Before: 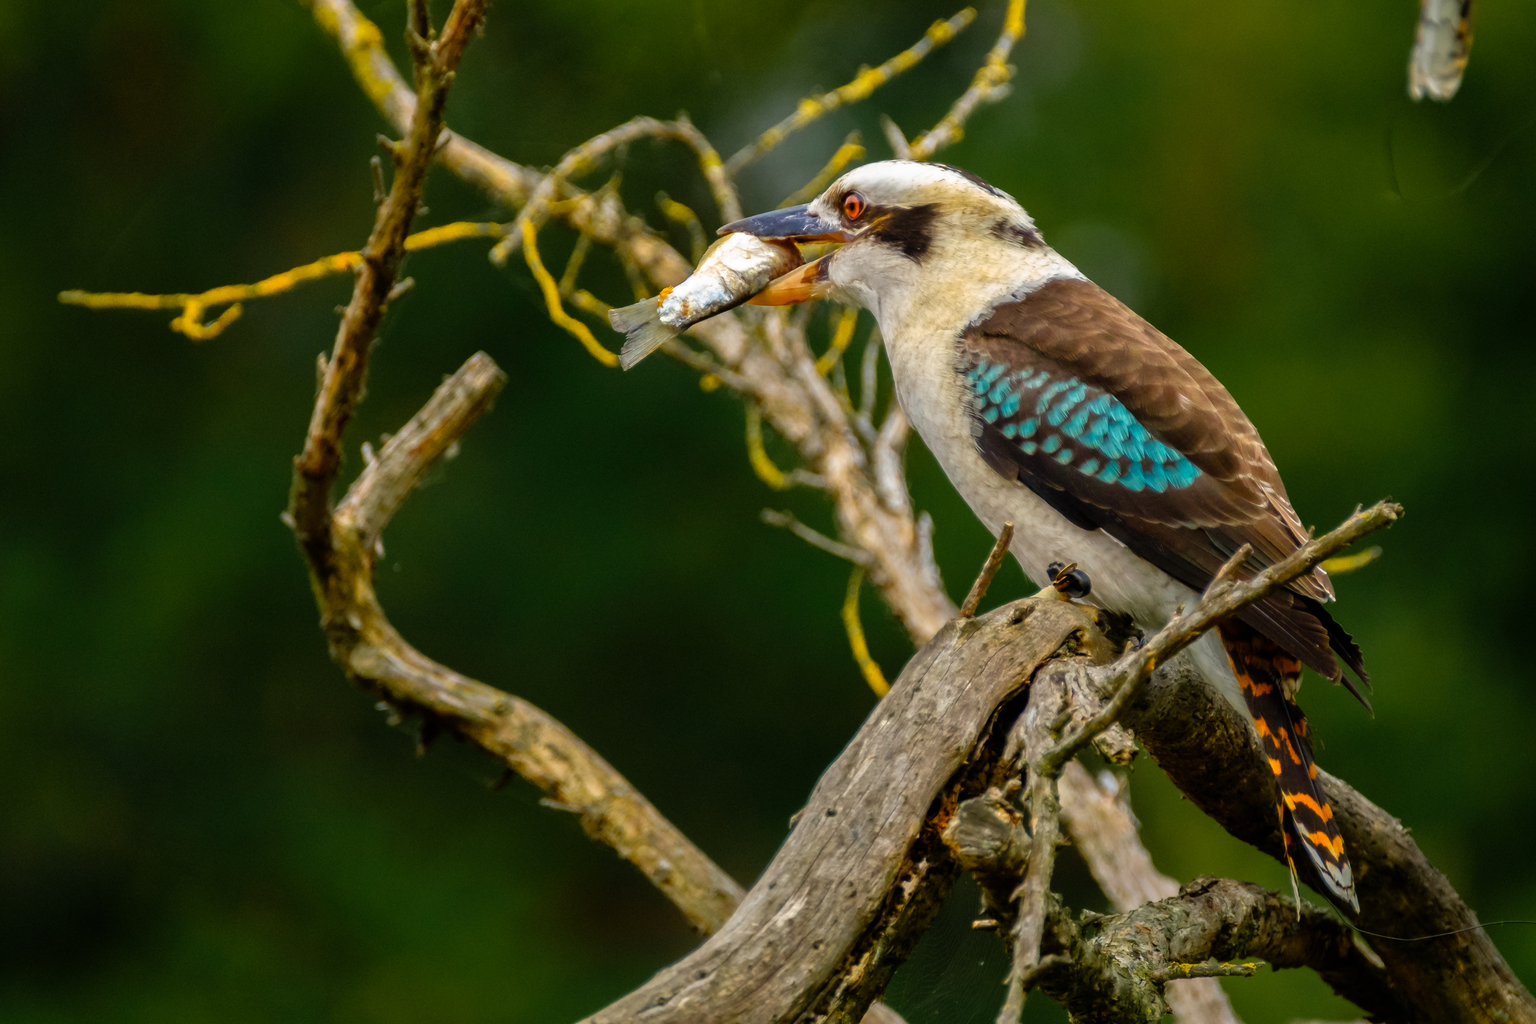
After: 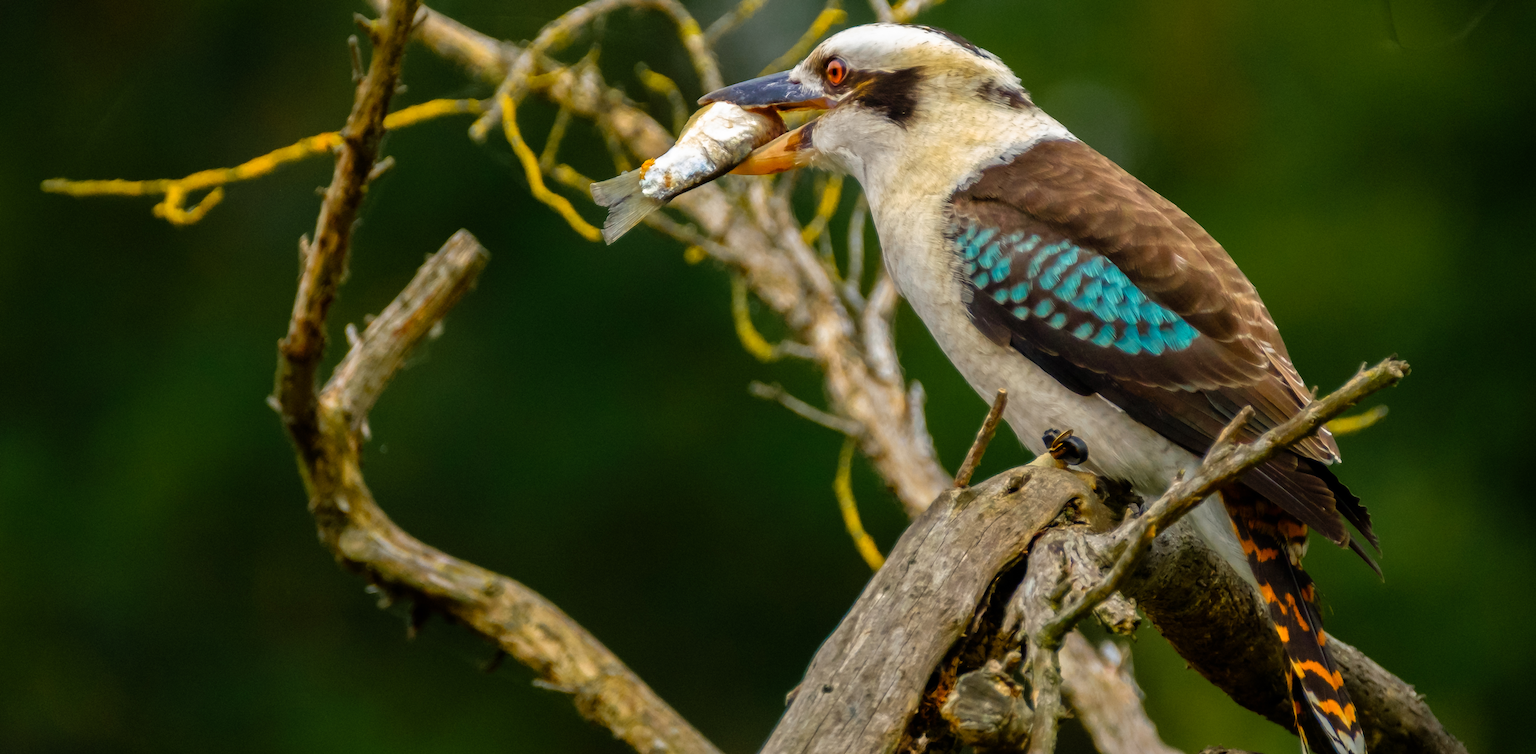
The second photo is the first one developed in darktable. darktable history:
crop: top 11.038%, bottom 13.962%
rotate and perspective: rotation -1.32°, lens shift (horizontal) -0.031, crop left 0.015, crop right 0.985, crop top 0.047, crop bottom 0.982
